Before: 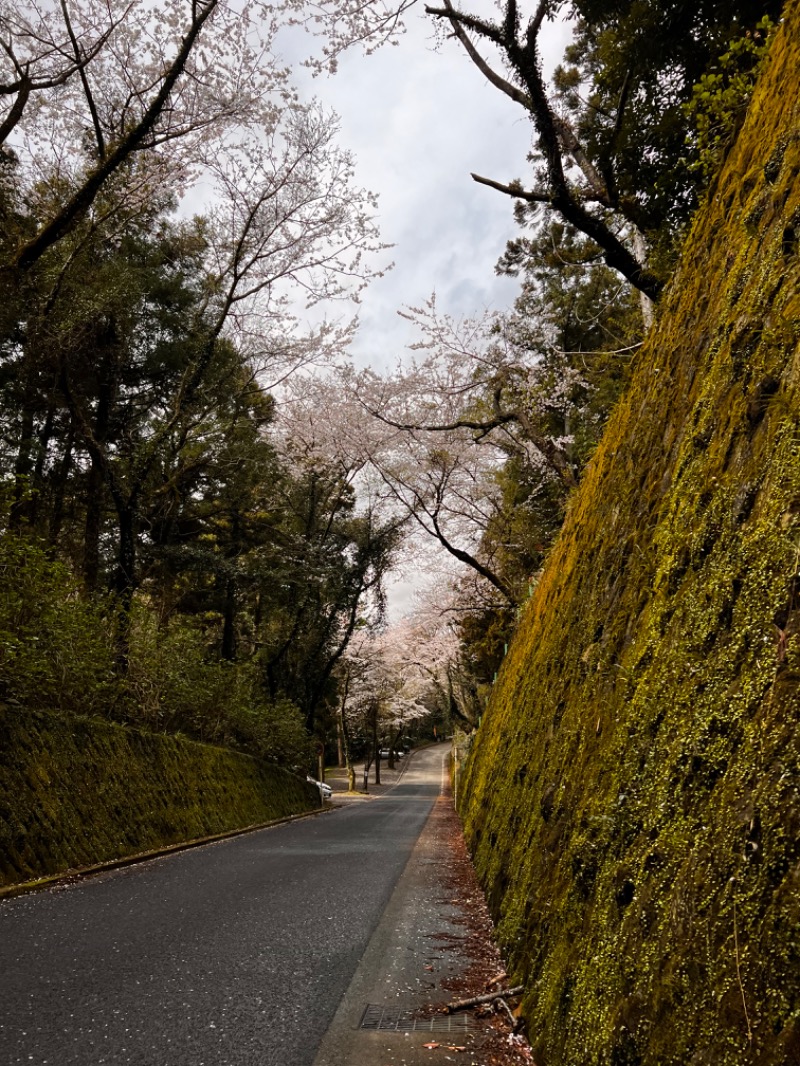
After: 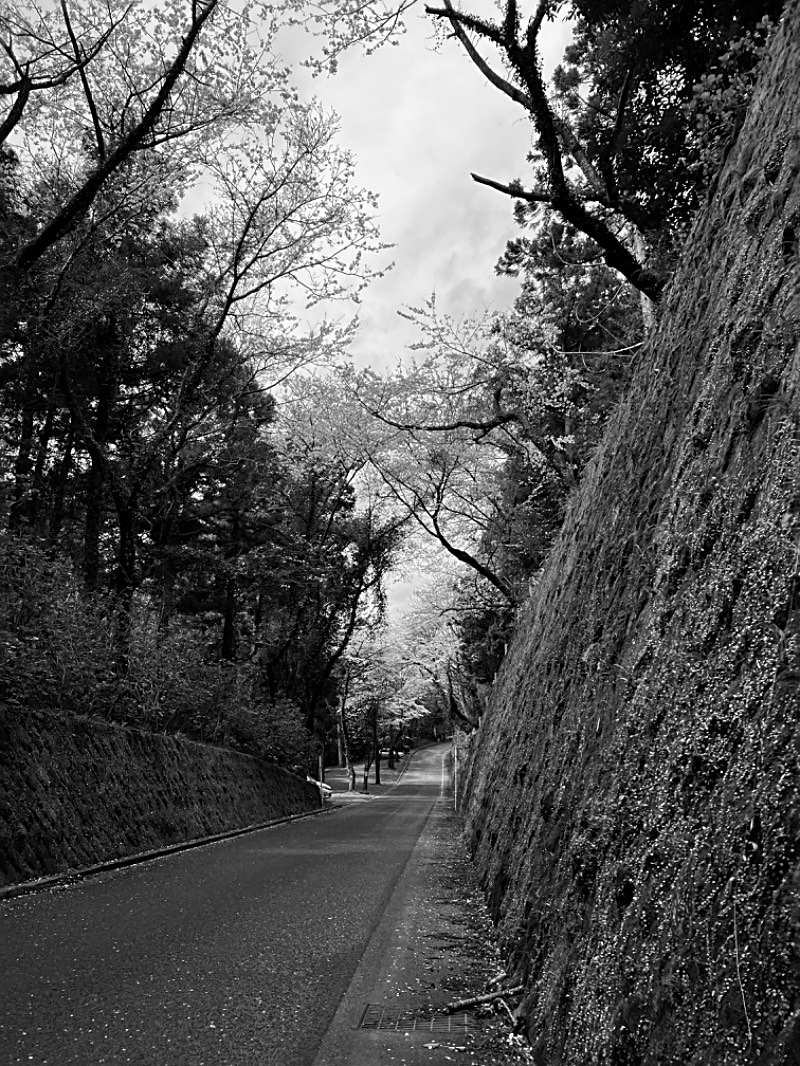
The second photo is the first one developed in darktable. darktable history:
color zones: curves: ch1 [(0, -0.394) (0.143, -0.394) (0.286, -0.394) (0.429, -0.392) (0.571, -0.391) (0.714, -0.391) (0.857, -0.391) (1, -0.394)]
sharpen: on, module defaults
